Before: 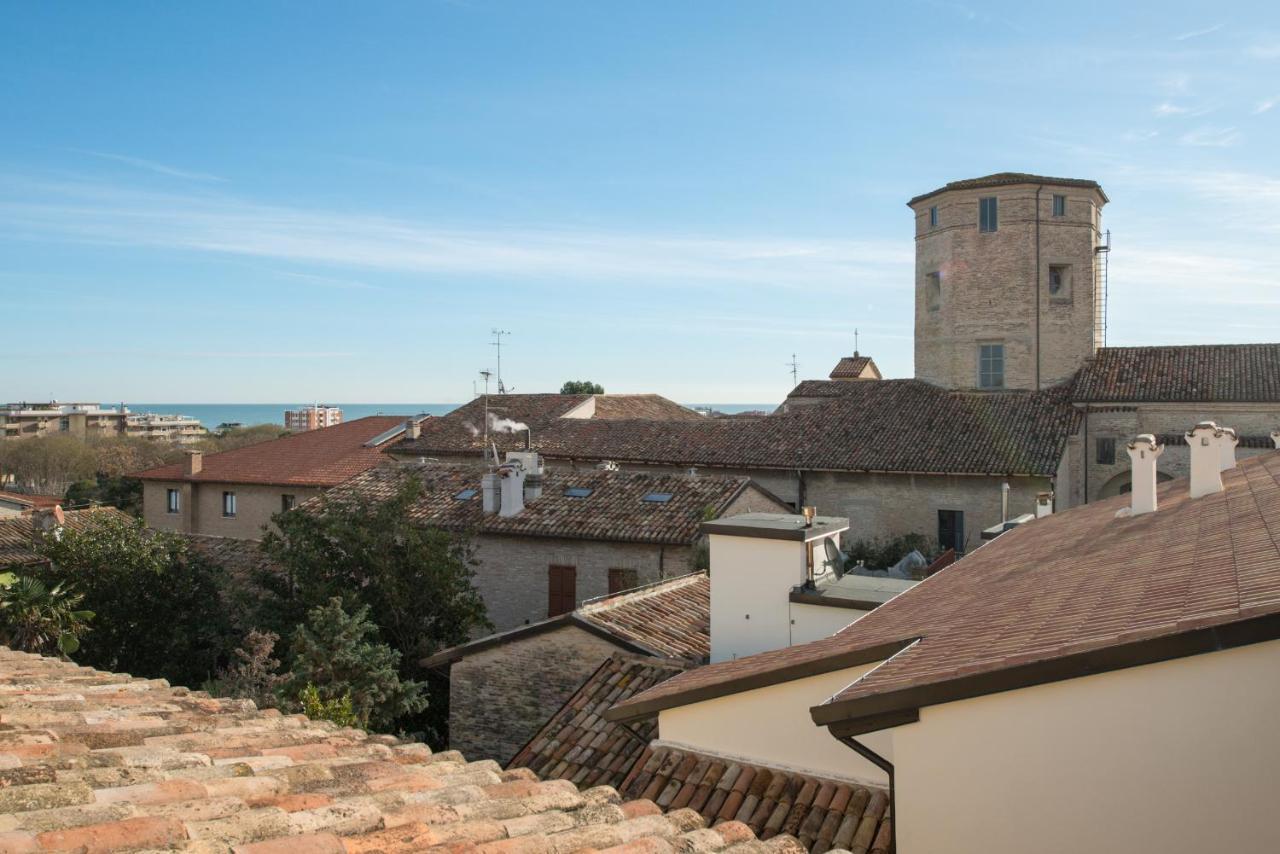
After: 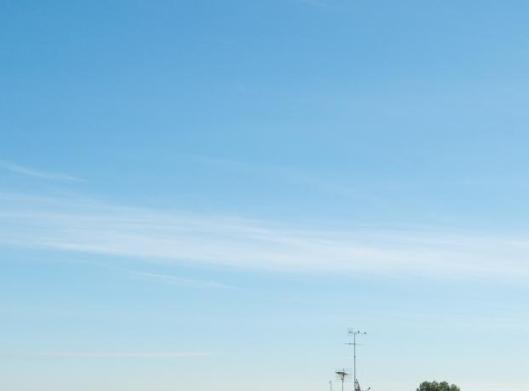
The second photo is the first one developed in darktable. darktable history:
crop and rotate: left 11.274%, top 0.093%, right 47.342%, bottom 54.019%
